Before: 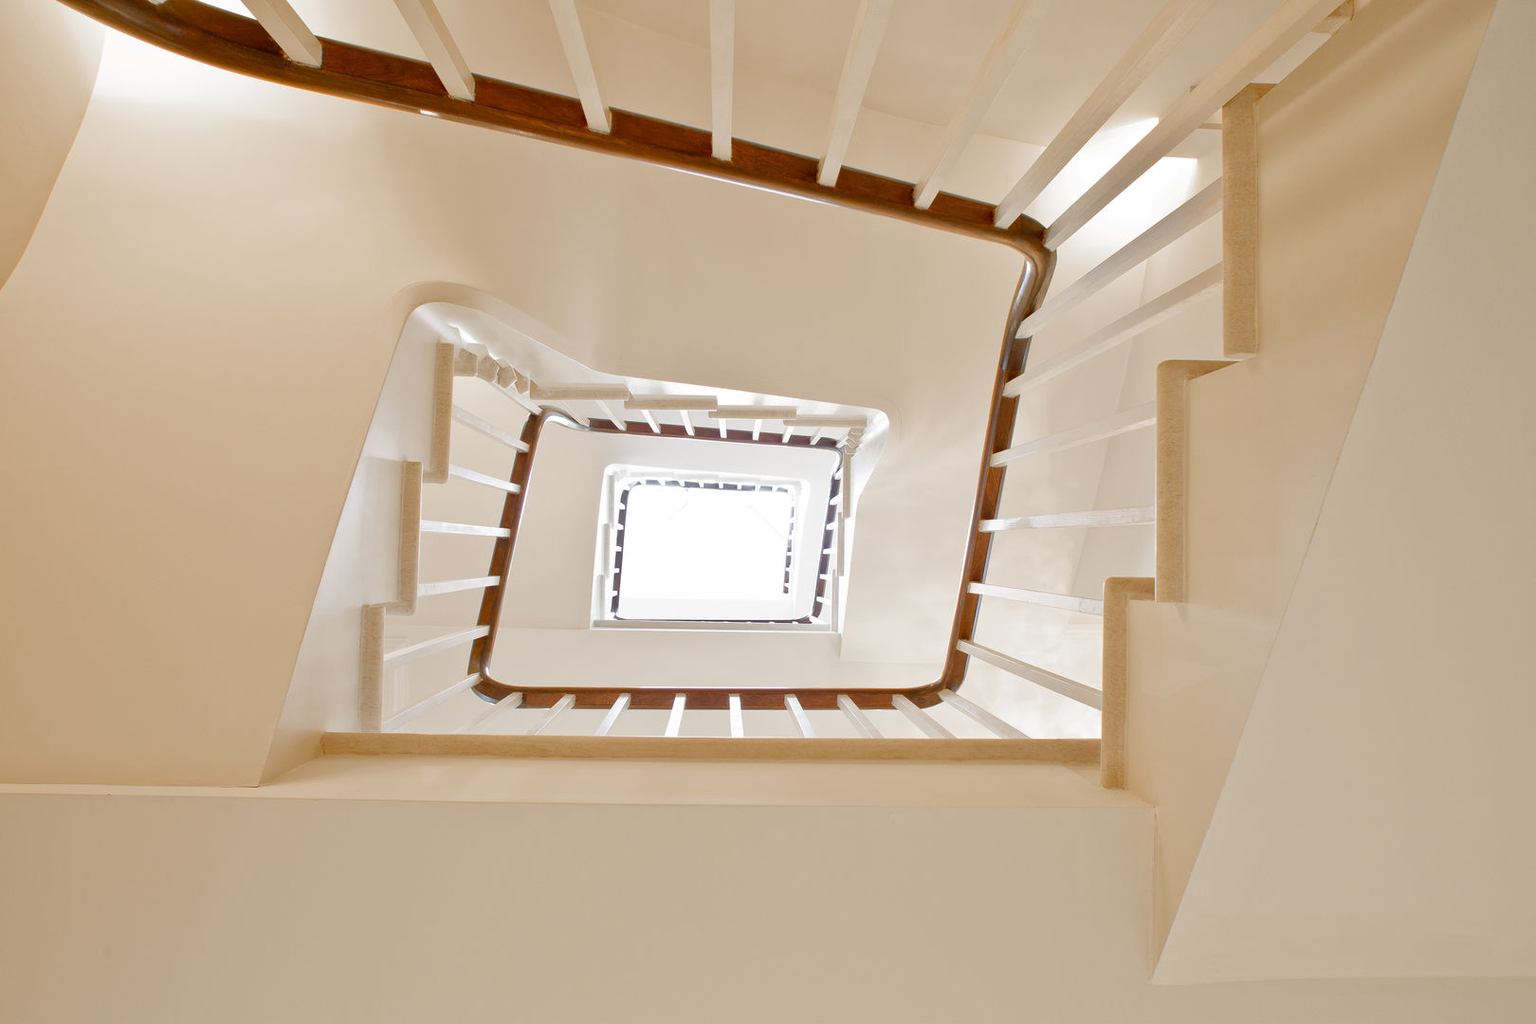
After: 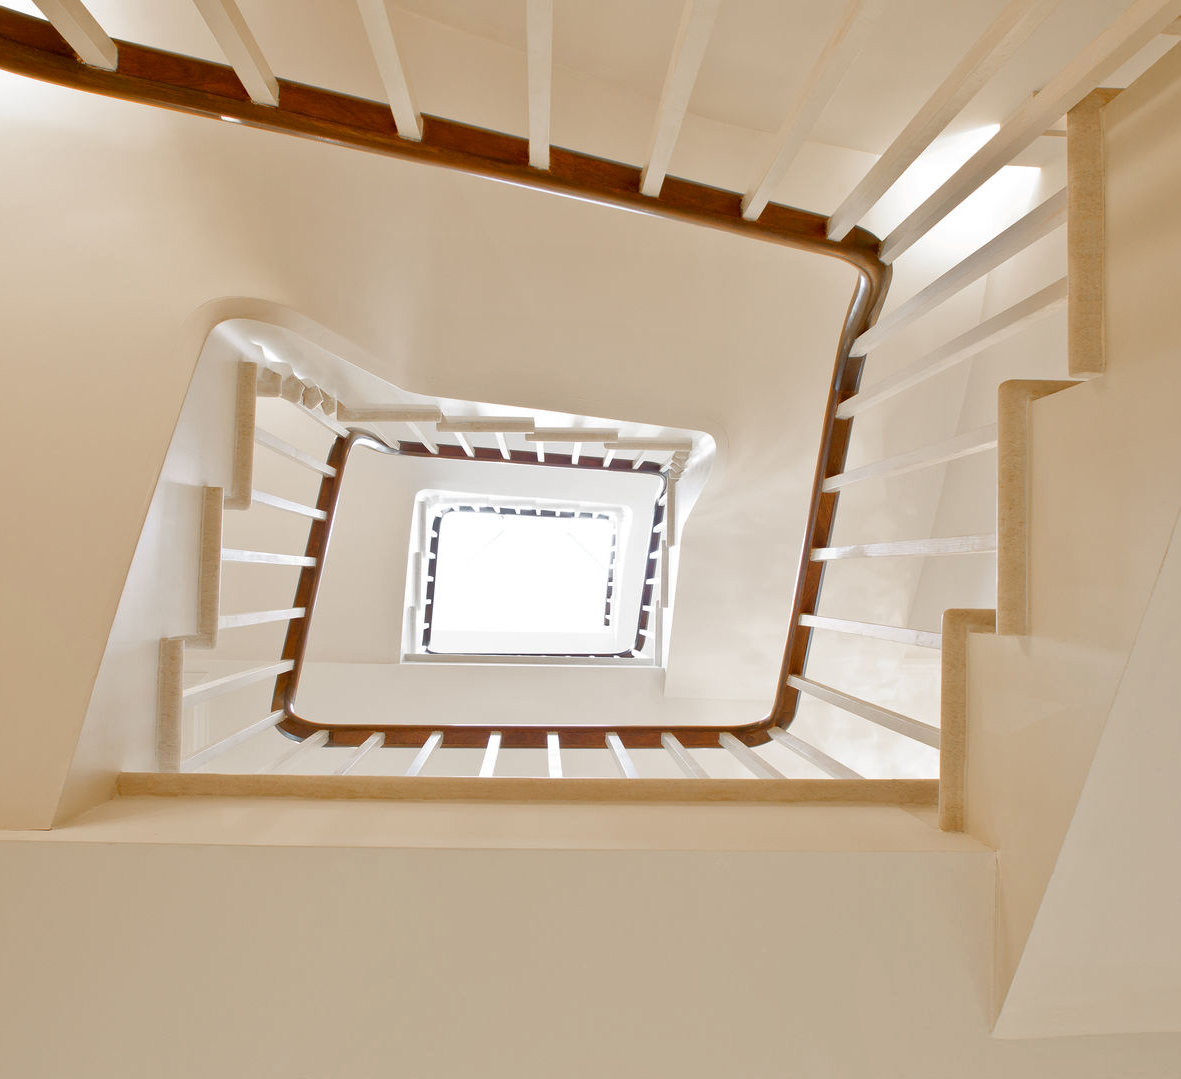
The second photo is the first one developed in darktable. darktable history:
crop: left 13.736%, top 0%, right 13.345%
shadows and highlights: shadows 74.7, highlights -23.81, highlights color adjustment 42.44%, soften with gaussian
